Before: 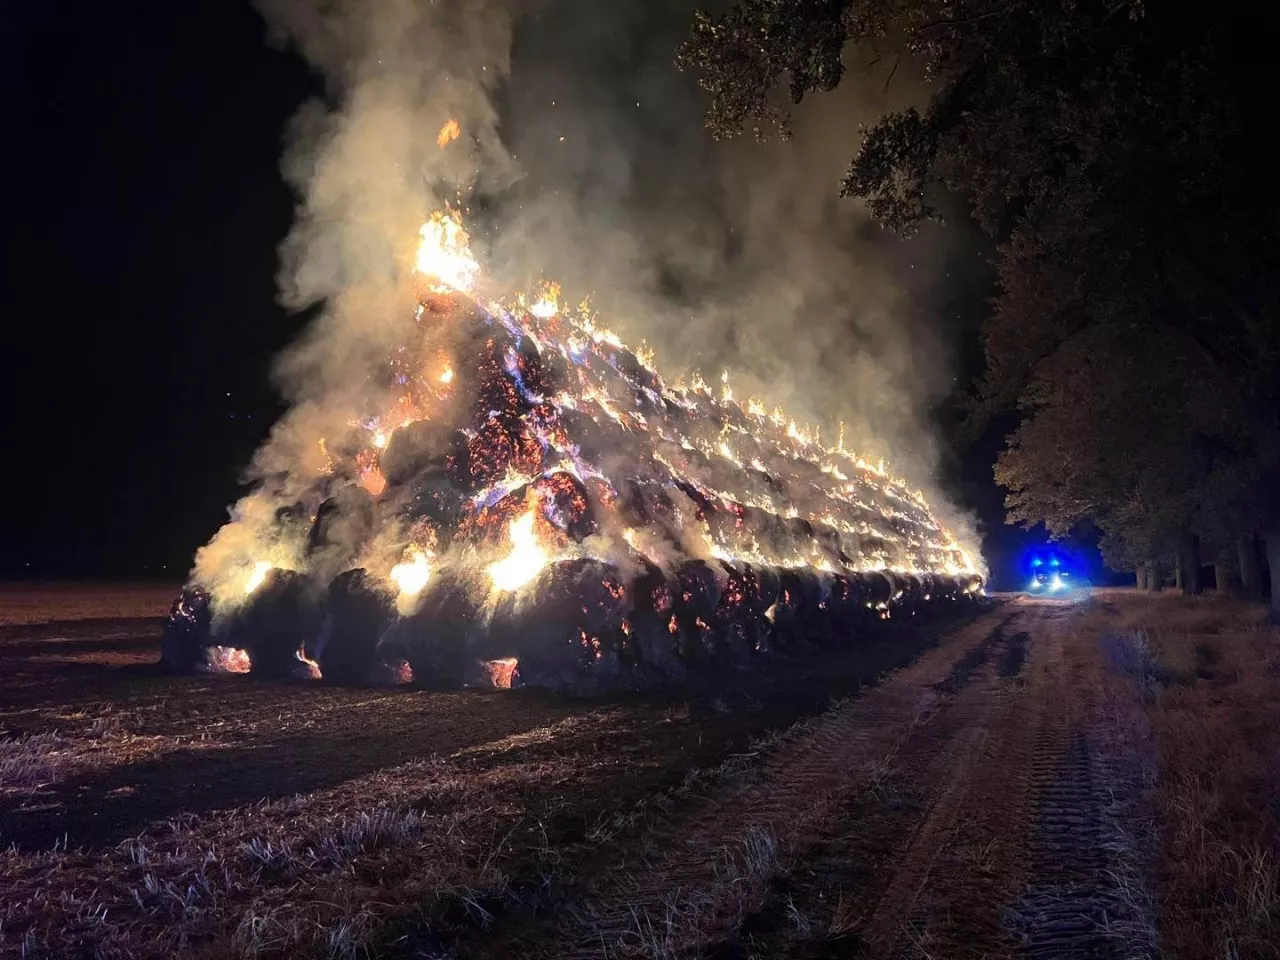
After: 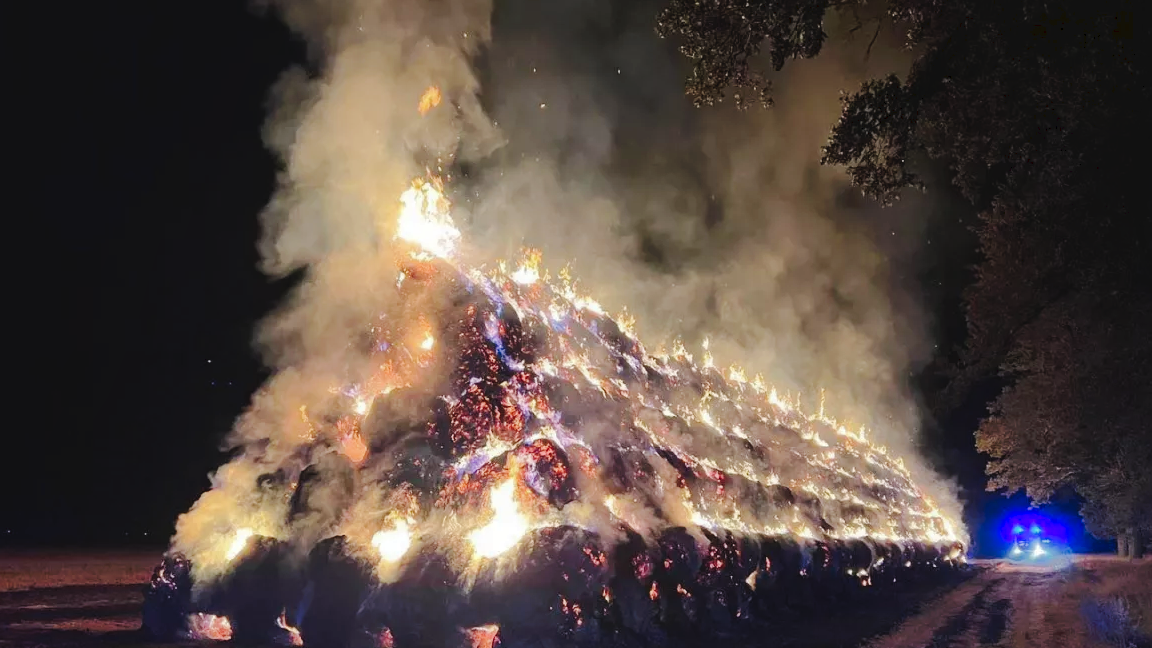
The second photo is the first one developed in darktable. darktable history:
crop: left 1.509%, top 3.452%, right 7.696%, bottom 28.452%
shadows and highlights: shadows 40, highlights -60
tone curve: curves: ch0 [(0, 0) (0.003, 0.031) (0.011, 0.033) (0.025, 0.036) (0.044, 0.045) (0.069, 0.06) (0.1, 0.079) (0.136, 0.109) (0.177, 0.15) (0.224, 0.192) (0.277, 0.262) (0.335, 0.347) (0.399, 0.433) (0.468, 0.528) (0.543, 0.624) (0.623, 0.705) (0.709, 0.788) (0.801, 0.865) (0.898, 0.933) (1, 1)], preserve colors none
